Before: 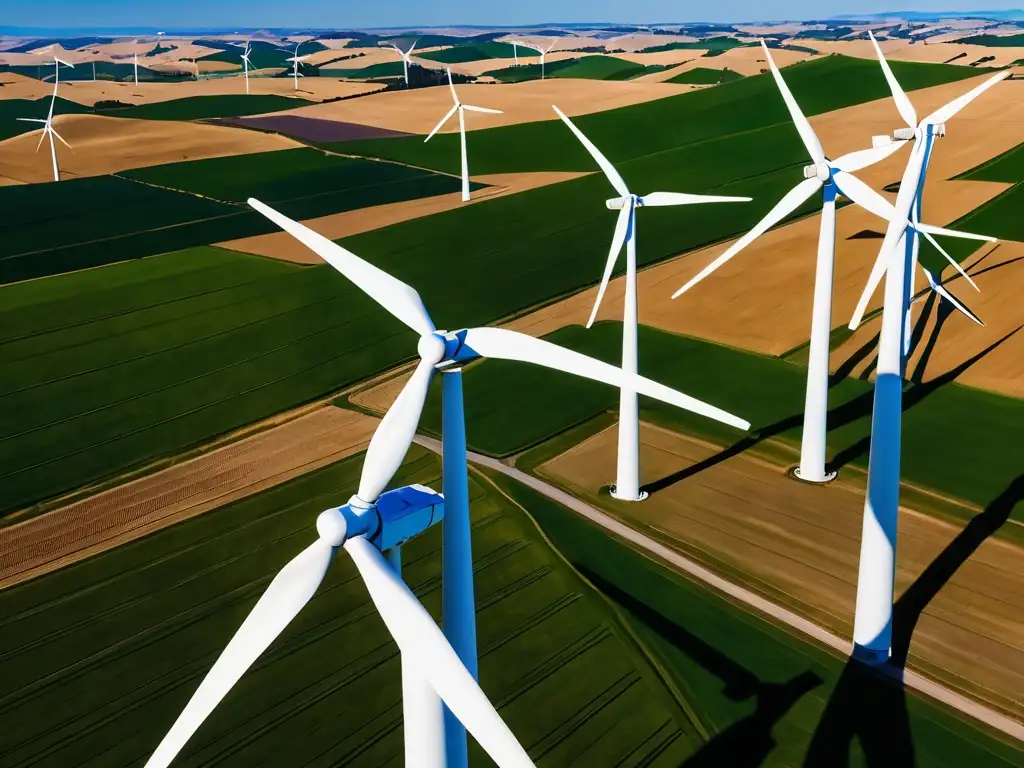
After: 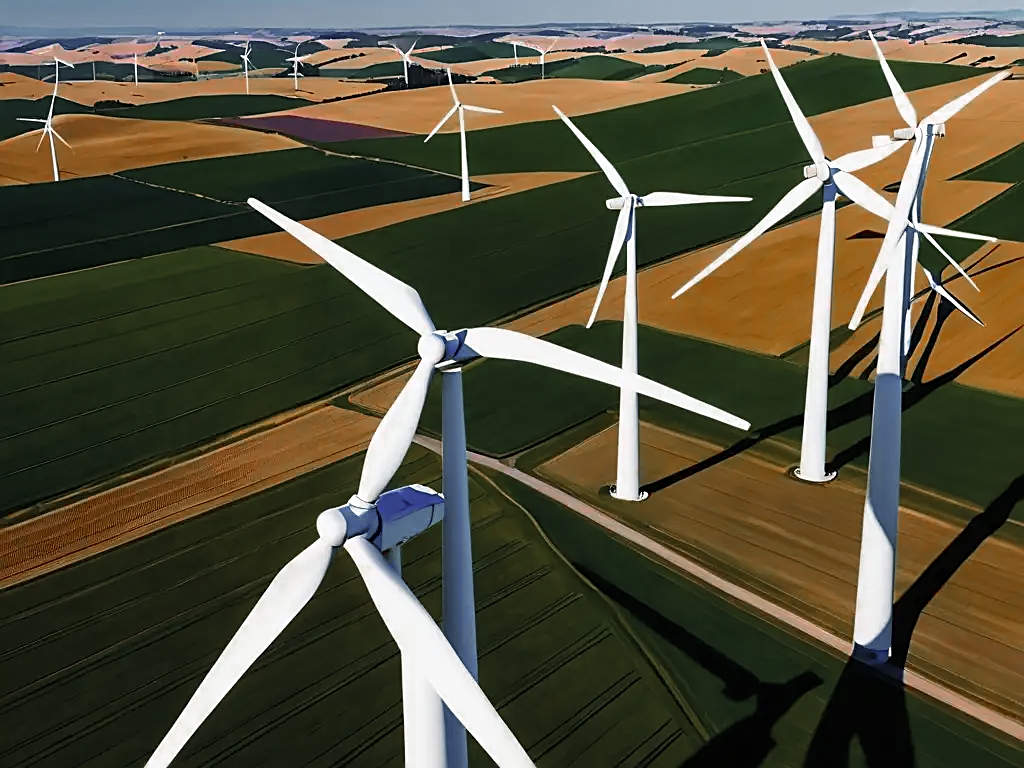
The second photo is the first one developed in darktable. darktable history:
sharpen: on, module defaults
color zones: curves: ch0 [(0, 0.48) (0.209, 0.398) (0.305, 0.332) (0.429, 0.493) (0.571, 0.5) (0.714, 0.5) (0.857, 0.5) (1, 0.48)]; ch1 [(0, 0.736) (0.143, 0.625) (0.225, 0.371) (0.429, 0.256) (0.571, 0.241) (0.714, 0.213) (0.857, 0.48) (1, 0.736)]; ch2 [(0, 0.448) (0.143, 0.498) (0.286, 0.5) (0.429, 0.5) (0.571, 0.5) (0.714, 0.5) (0.857, 0.5) (1, 0.448)]
